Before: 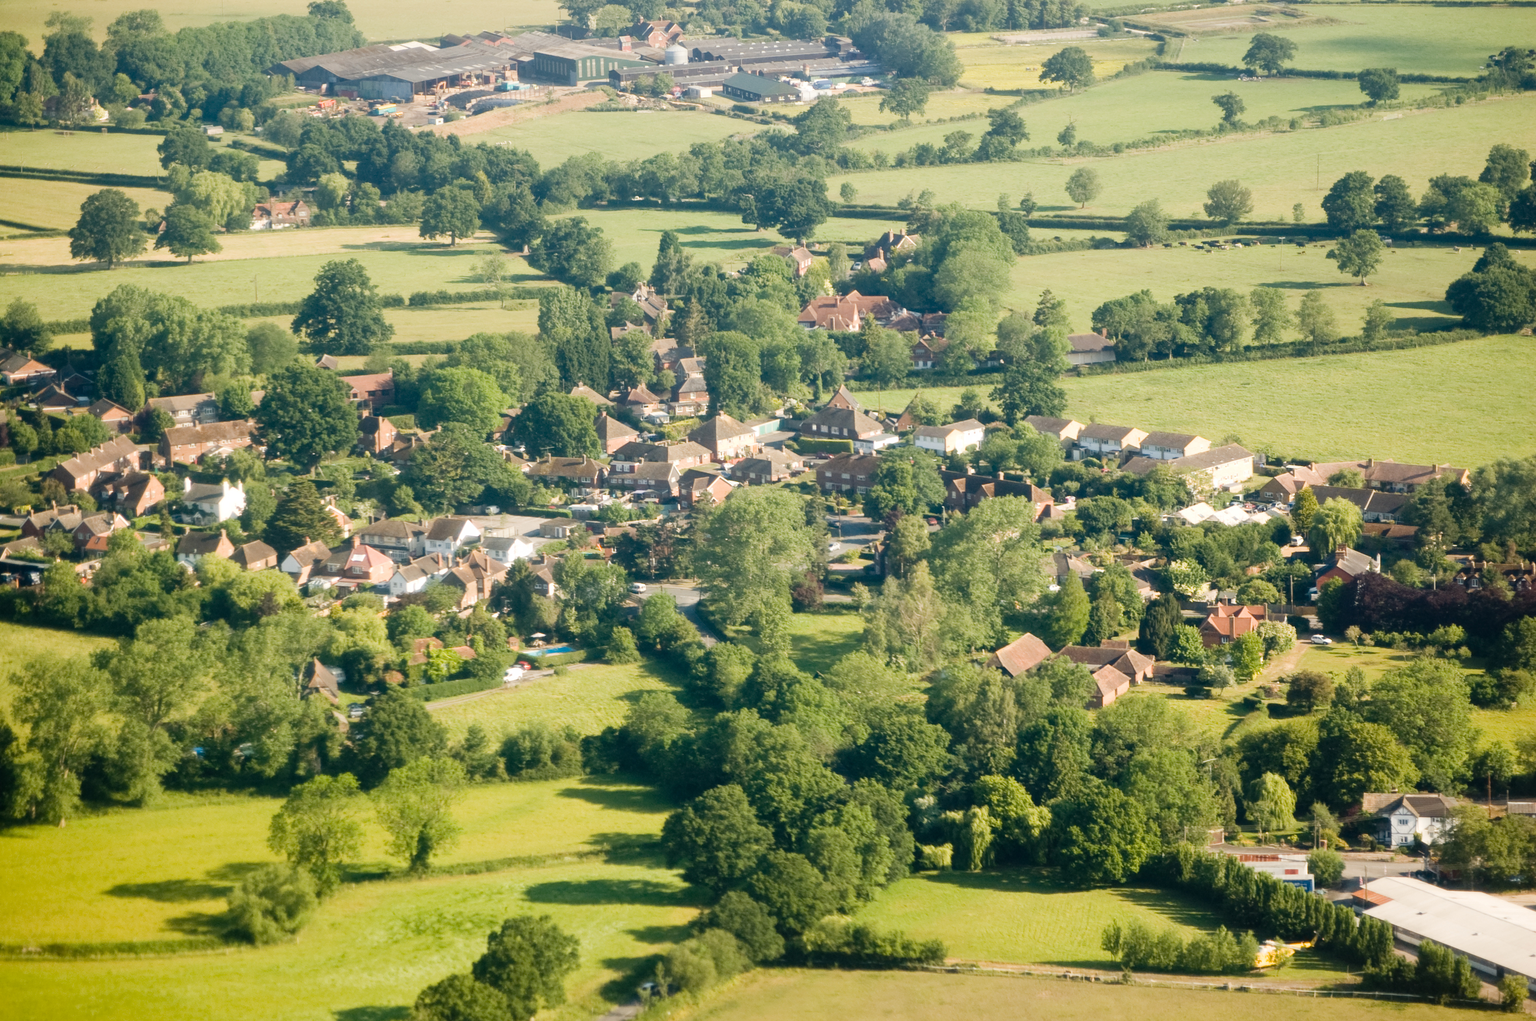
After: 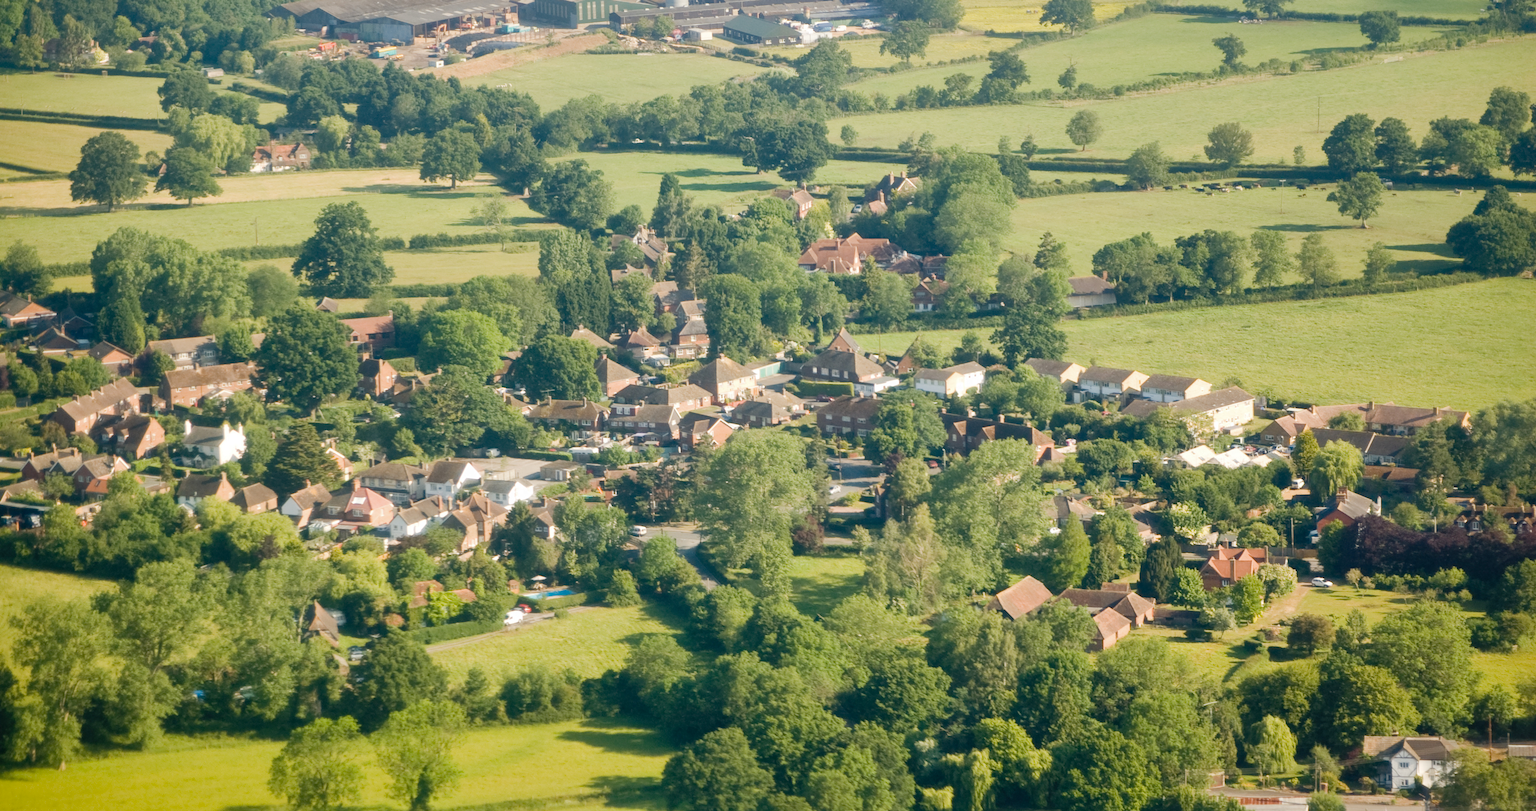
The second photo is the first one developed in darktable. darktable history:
shadows and highlights: on, module defaults
crop and rotate: top 5.656%, bottom 14.878%
exposure: compensate highlight preservation false
